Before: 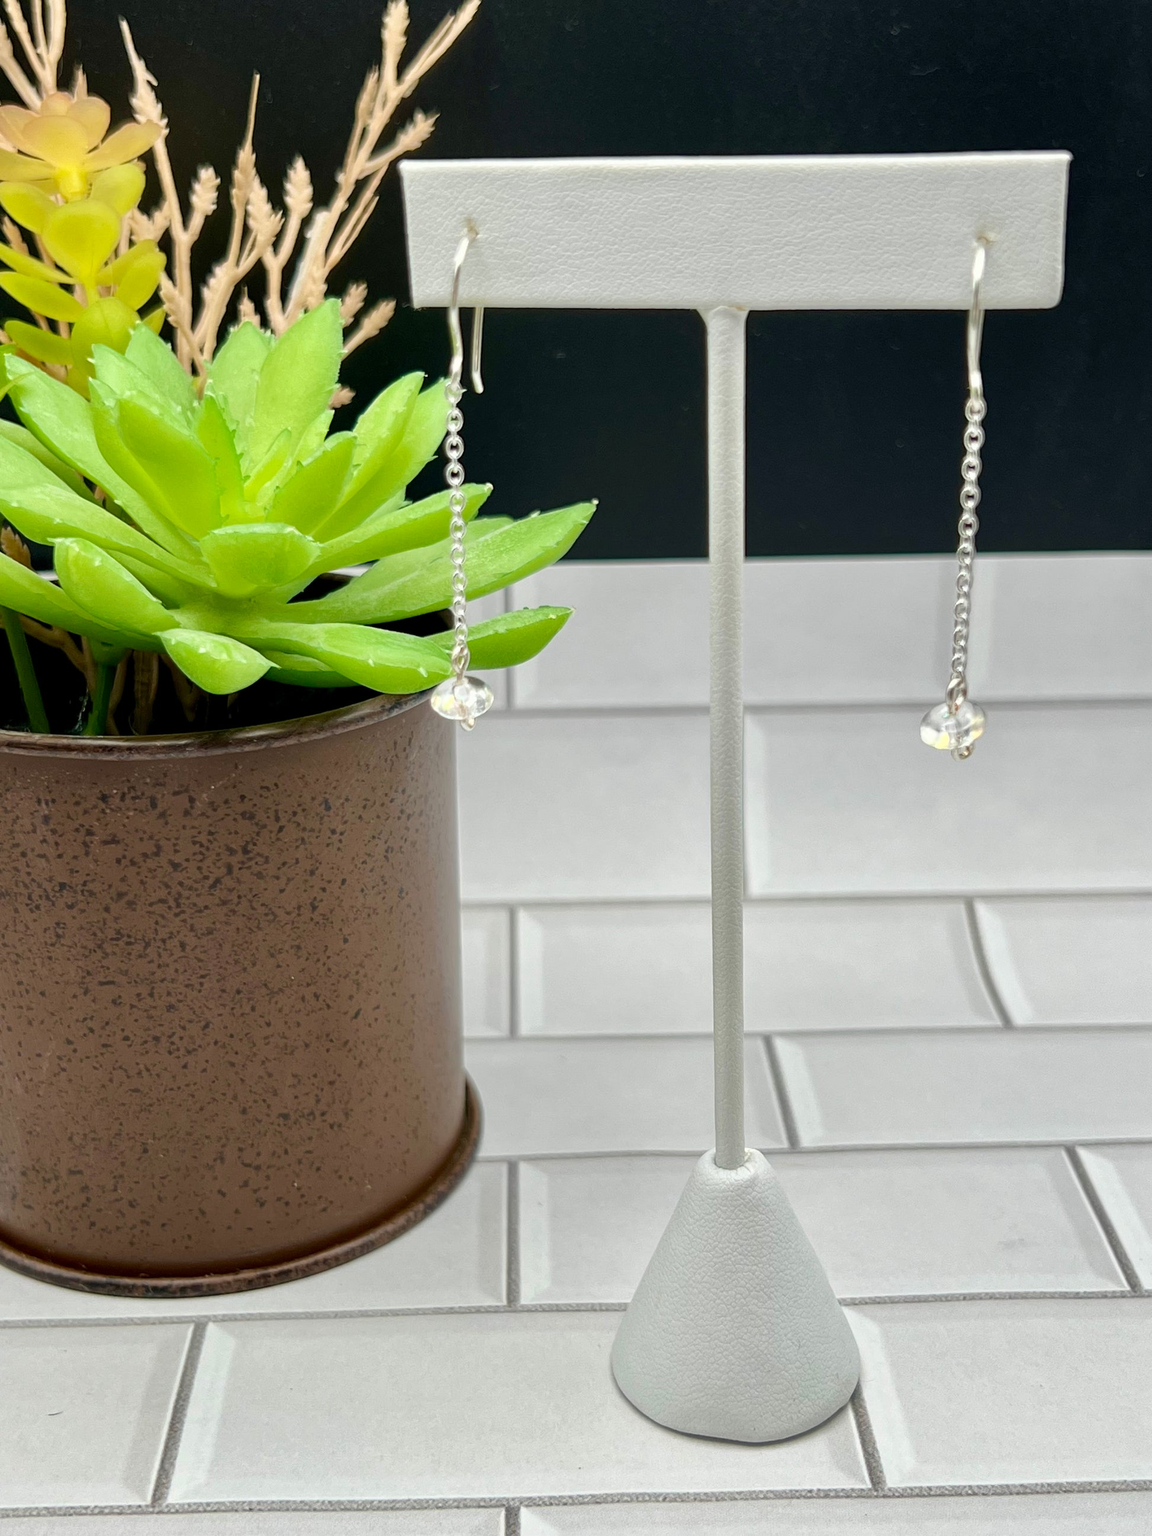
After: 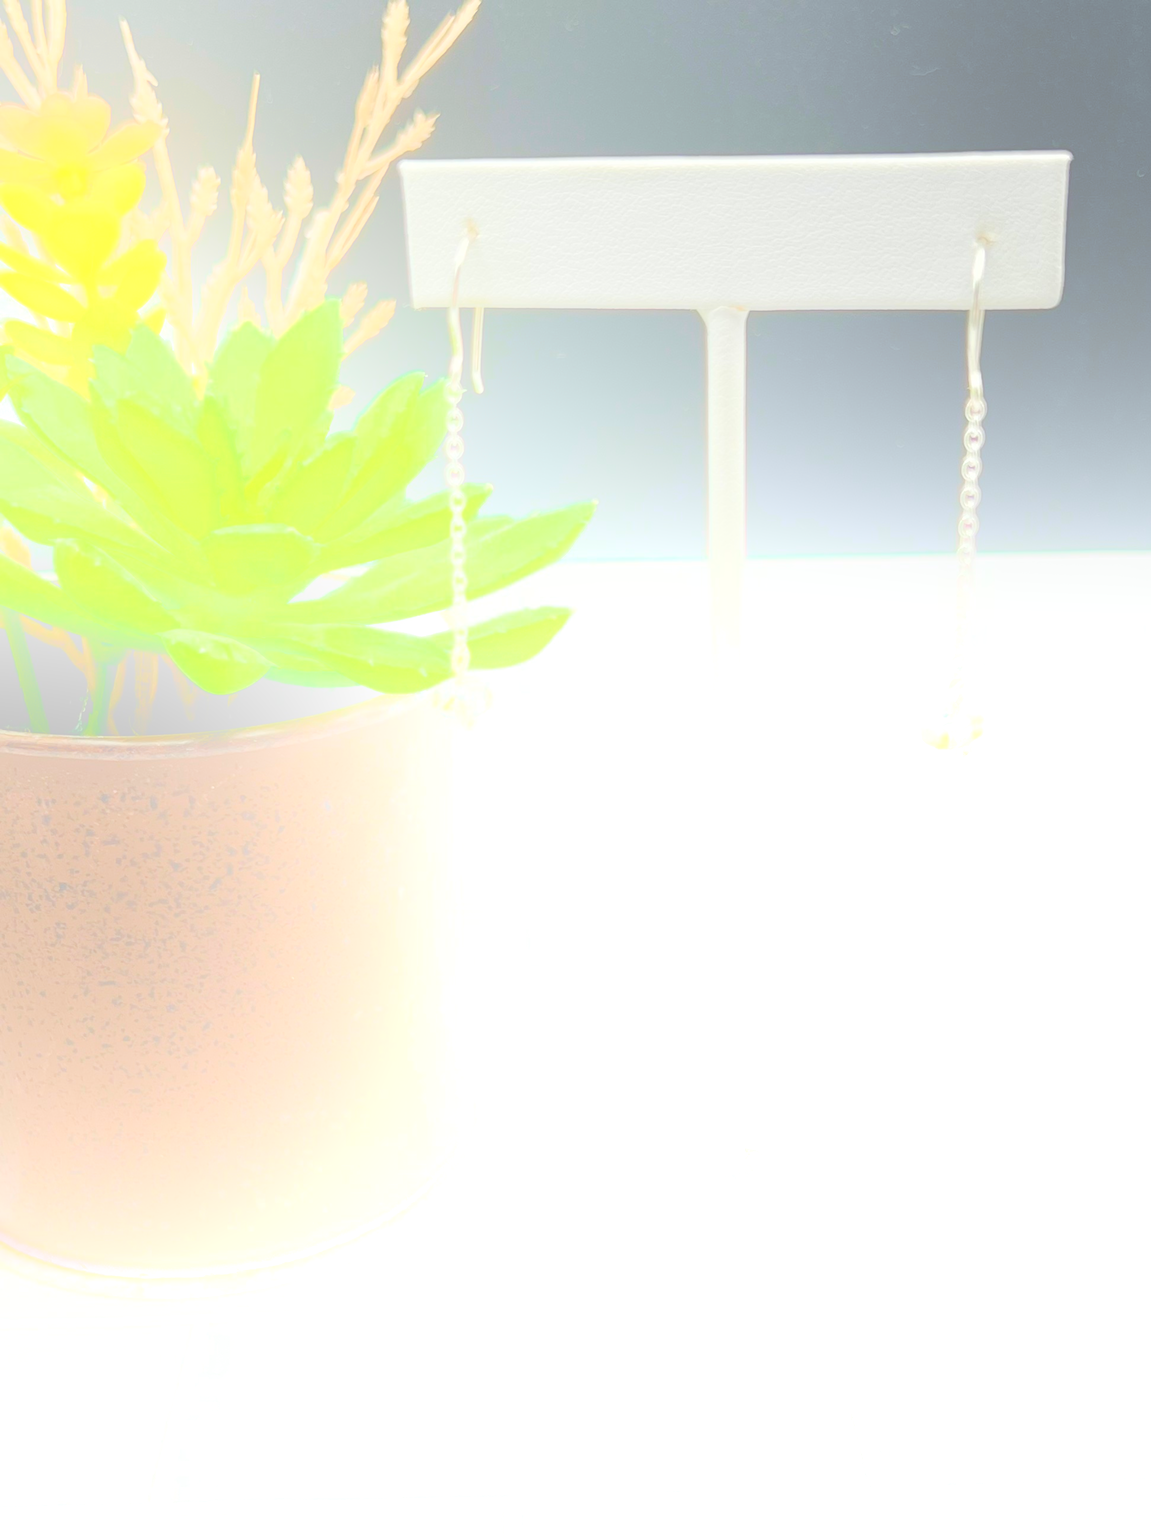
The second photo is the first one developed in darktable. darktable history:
sharpen: amount 0.2
bloom: size 85%, threshold 5%, strength 85%
